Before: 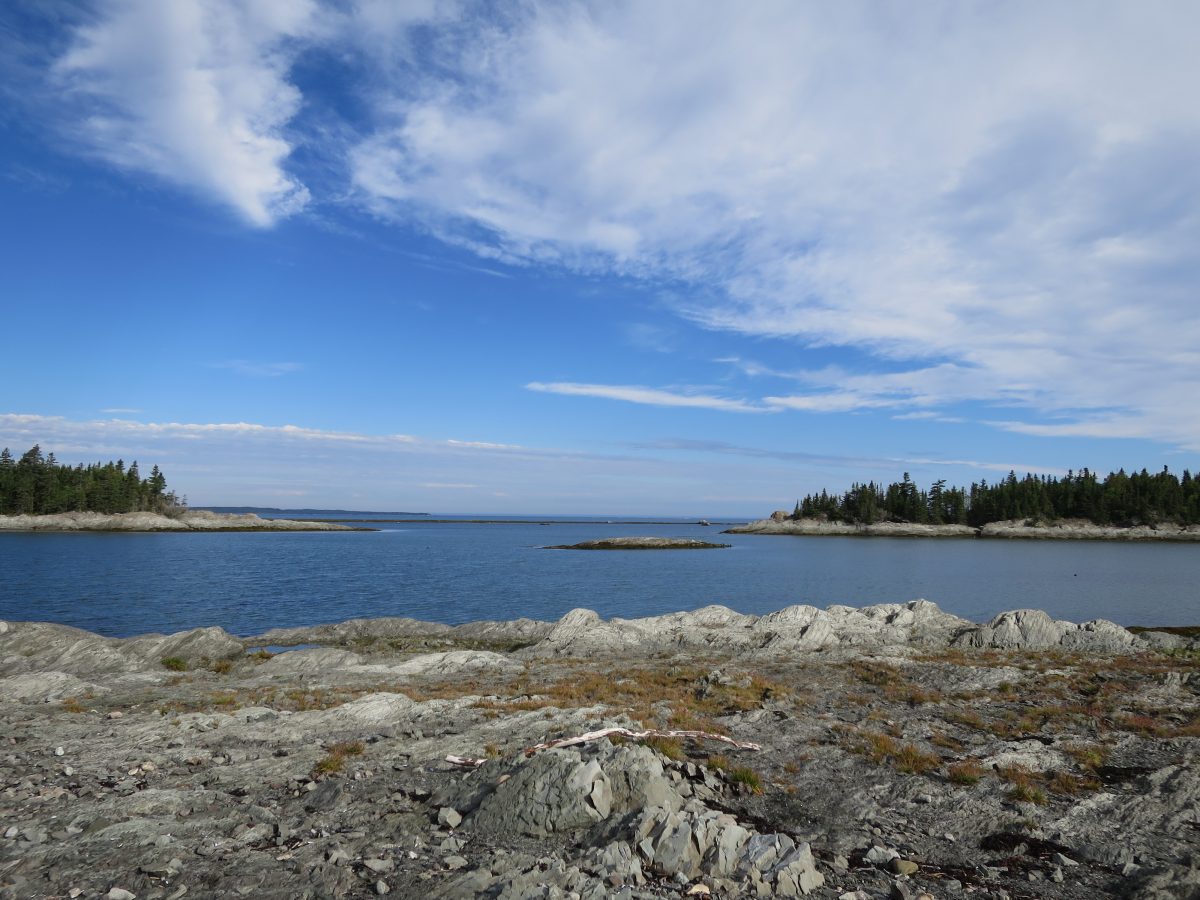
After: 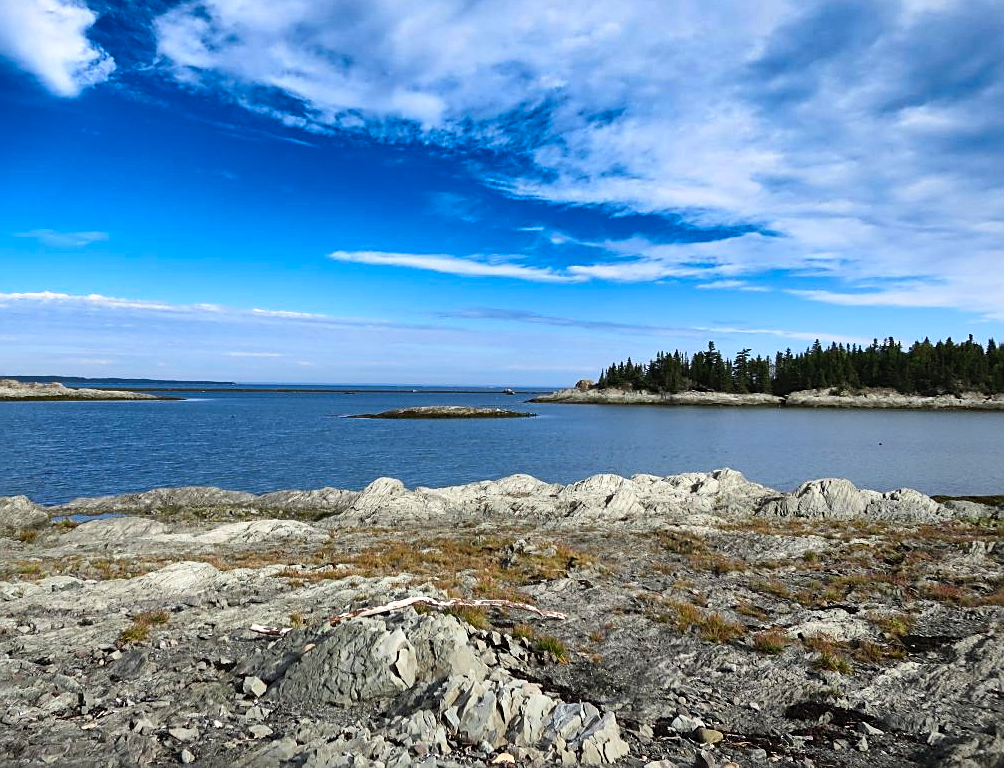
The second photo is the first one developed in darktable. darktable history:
crop: left 16.325%, top 14.649%
sharpen: amount 0.495
contrast brightness saturation: contrast 0.202, brightness 0.156, saturation 0.228
tone equalizer: -8 EV -0.431 EV, -7 EV -0.415 EV, -6 EV -0.35 EV, -5 EV -0.236 EV, -3 EV 0.221 EV, -2 EV 0.304 EV, -1 EV 0.409 EV, +0 EV 0.437 EV
shadows and highlights: shadows 20.83, highlights -81.39, soften with gaussian
color correction: highlights b* 0.006, saturation 0.994
